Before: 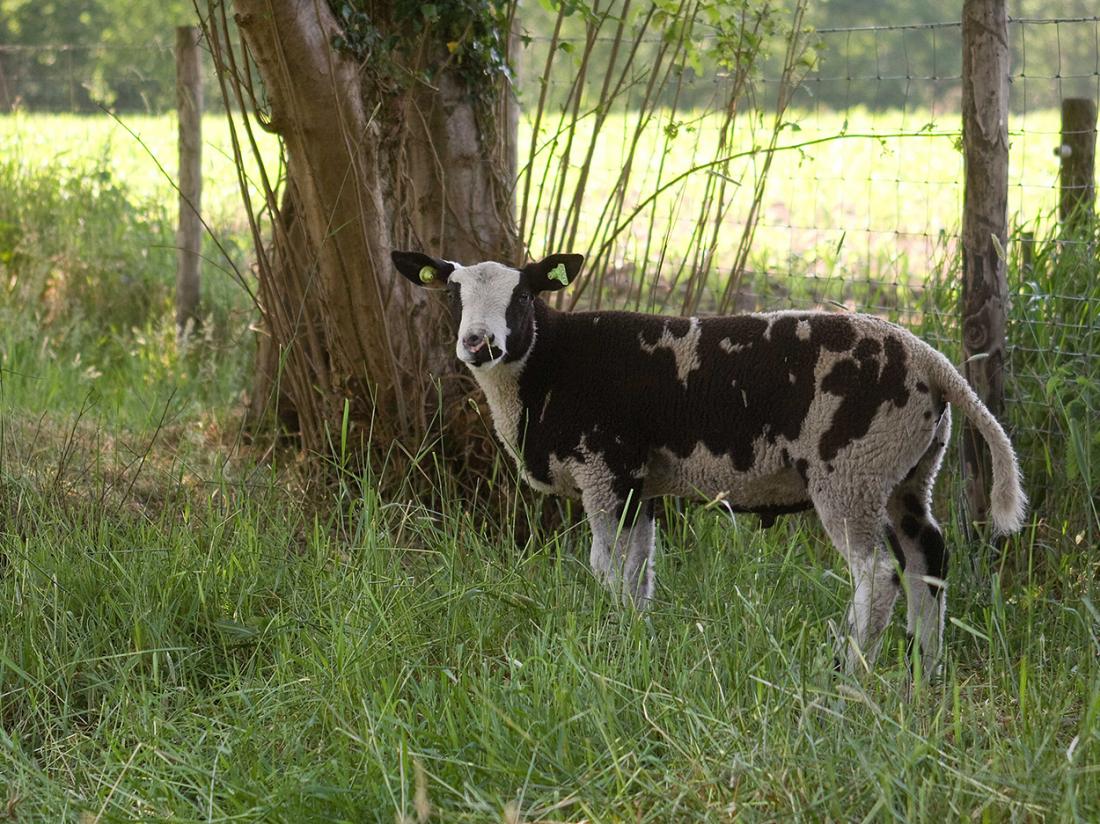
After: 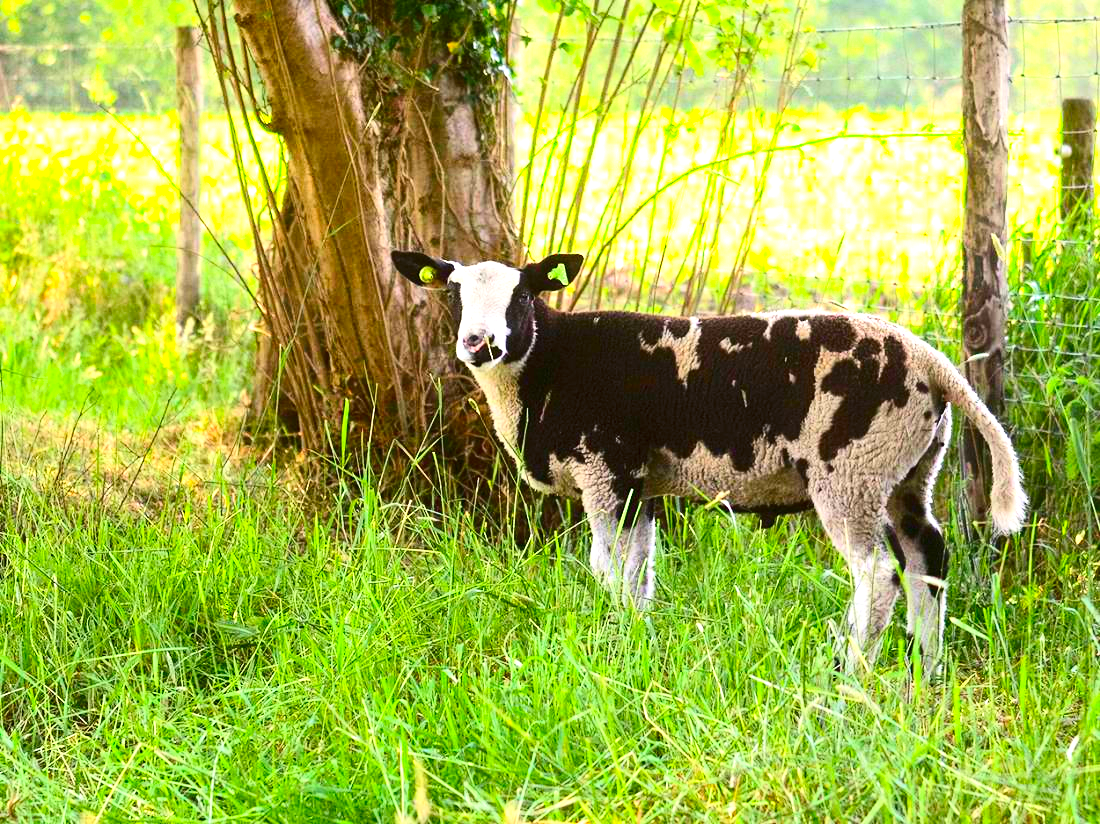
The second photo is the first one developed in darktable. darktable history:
contrast brightness saturation: contrast 0.26, brightness 0.02, saturation 0.87
exposure: exposure 1.5 EV, compensate highlight preservation false
